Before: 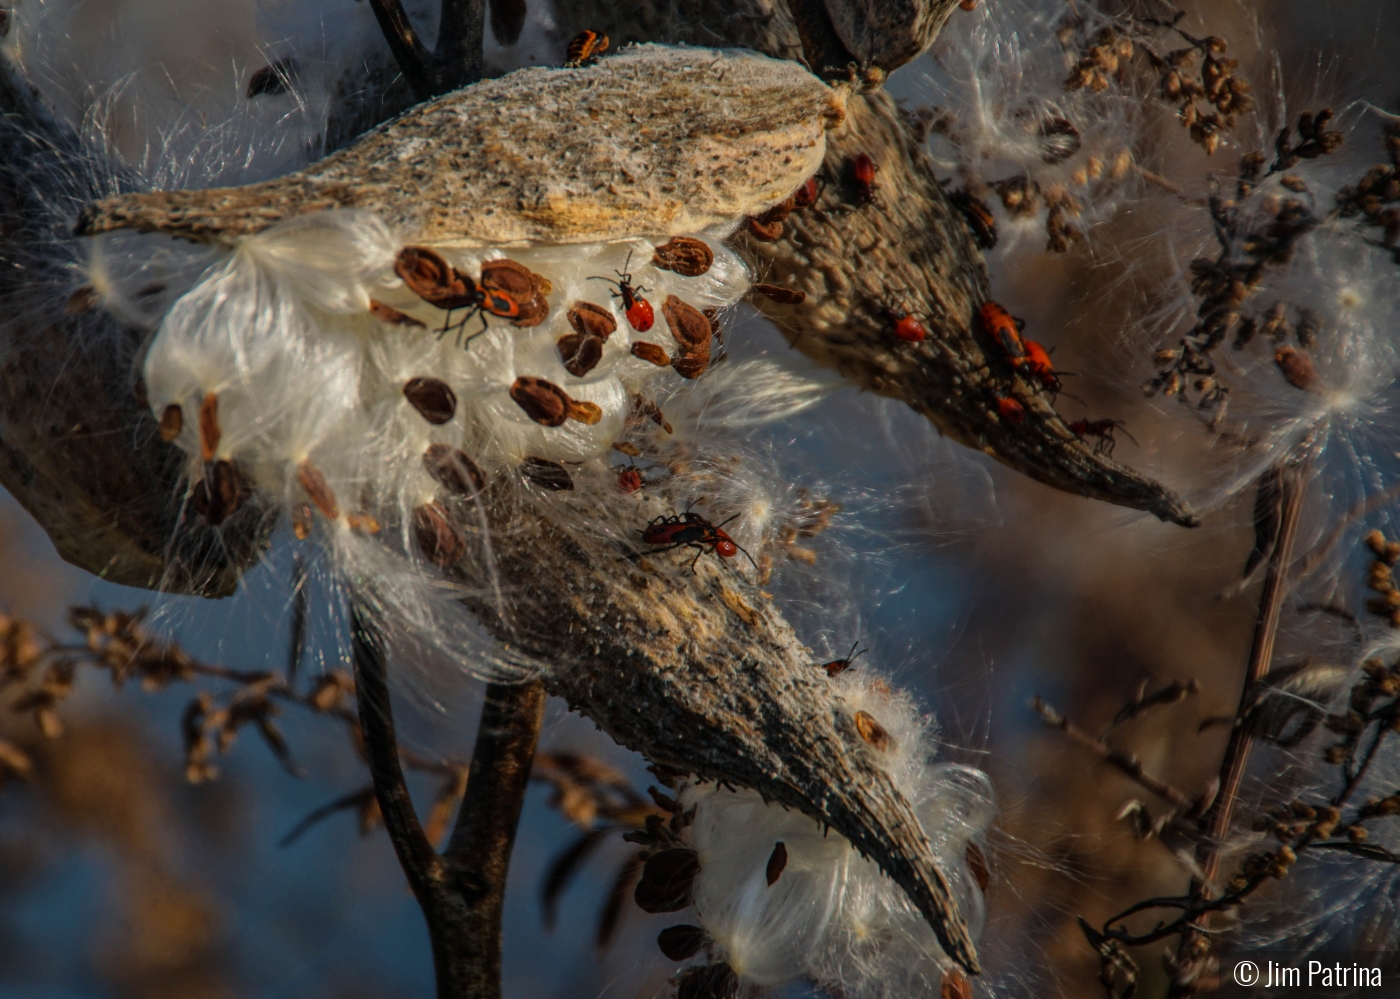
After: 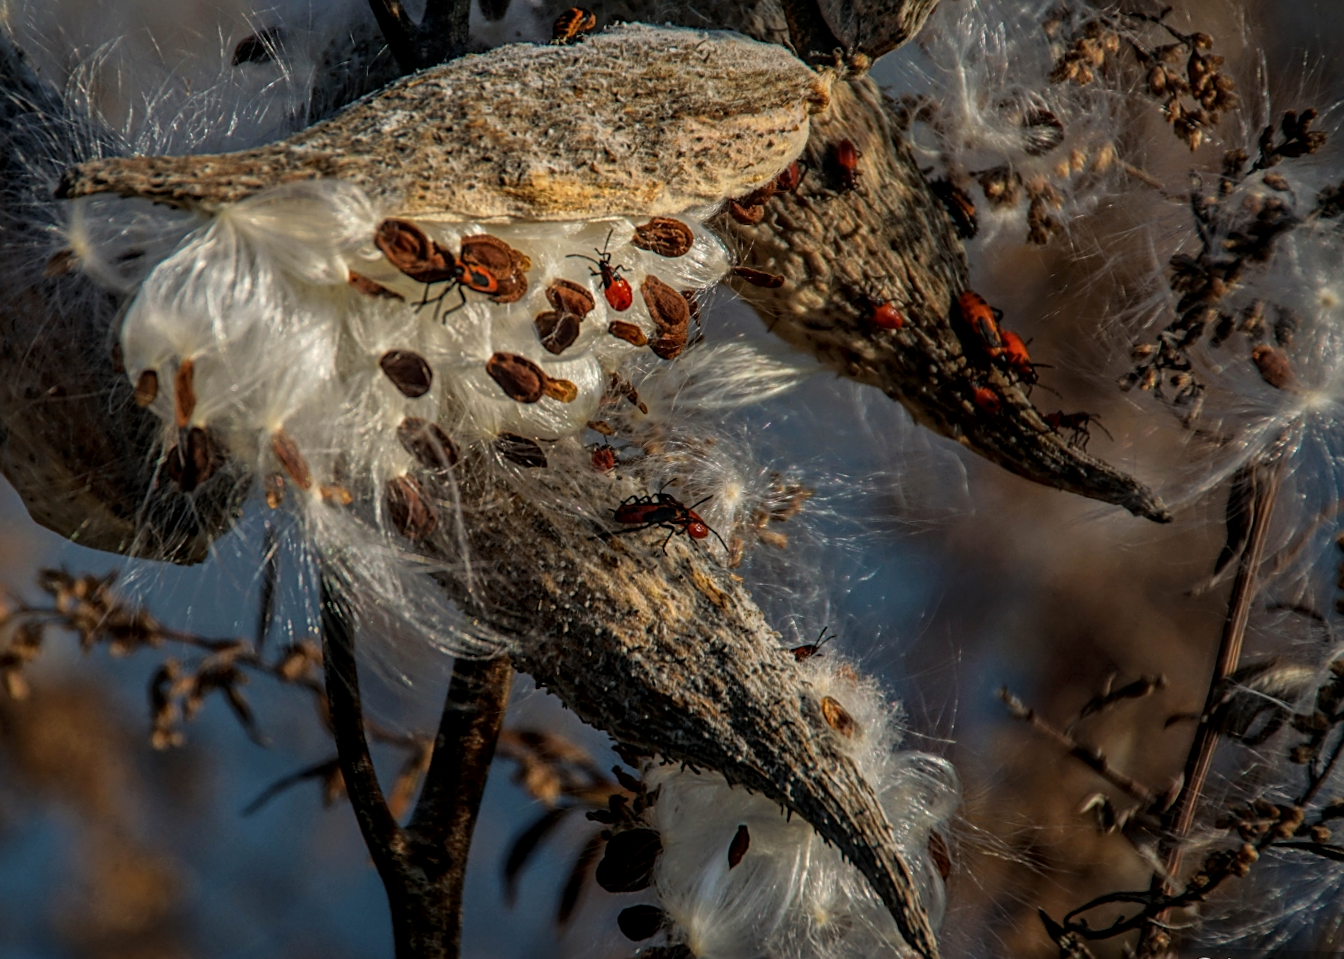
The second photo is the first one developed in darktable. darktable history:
sharpen: on, module defaults
local contrast: on, module defaults
crop and rotate: angle -1.69°
